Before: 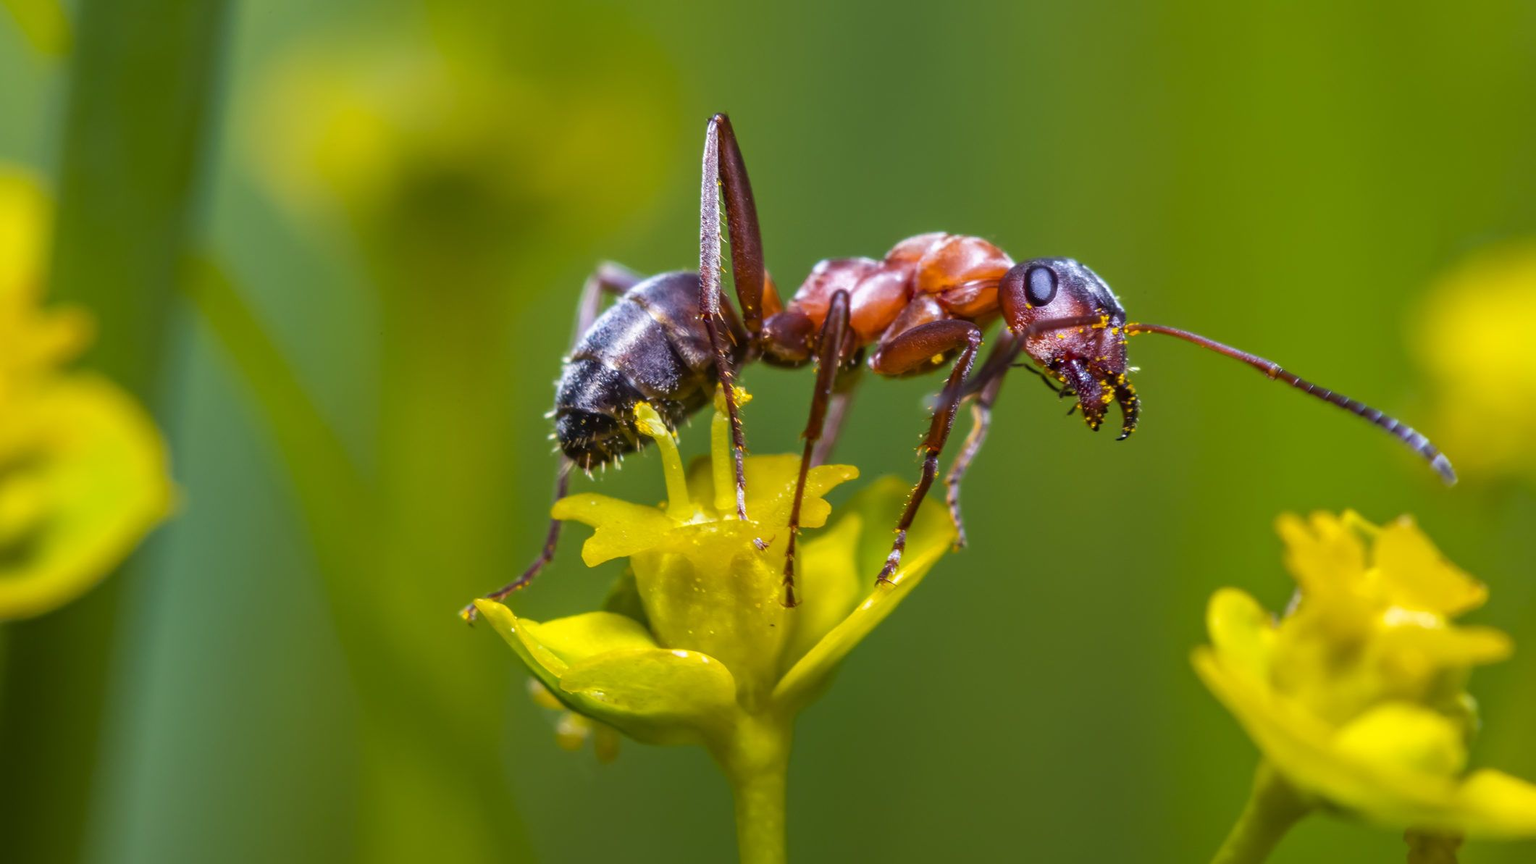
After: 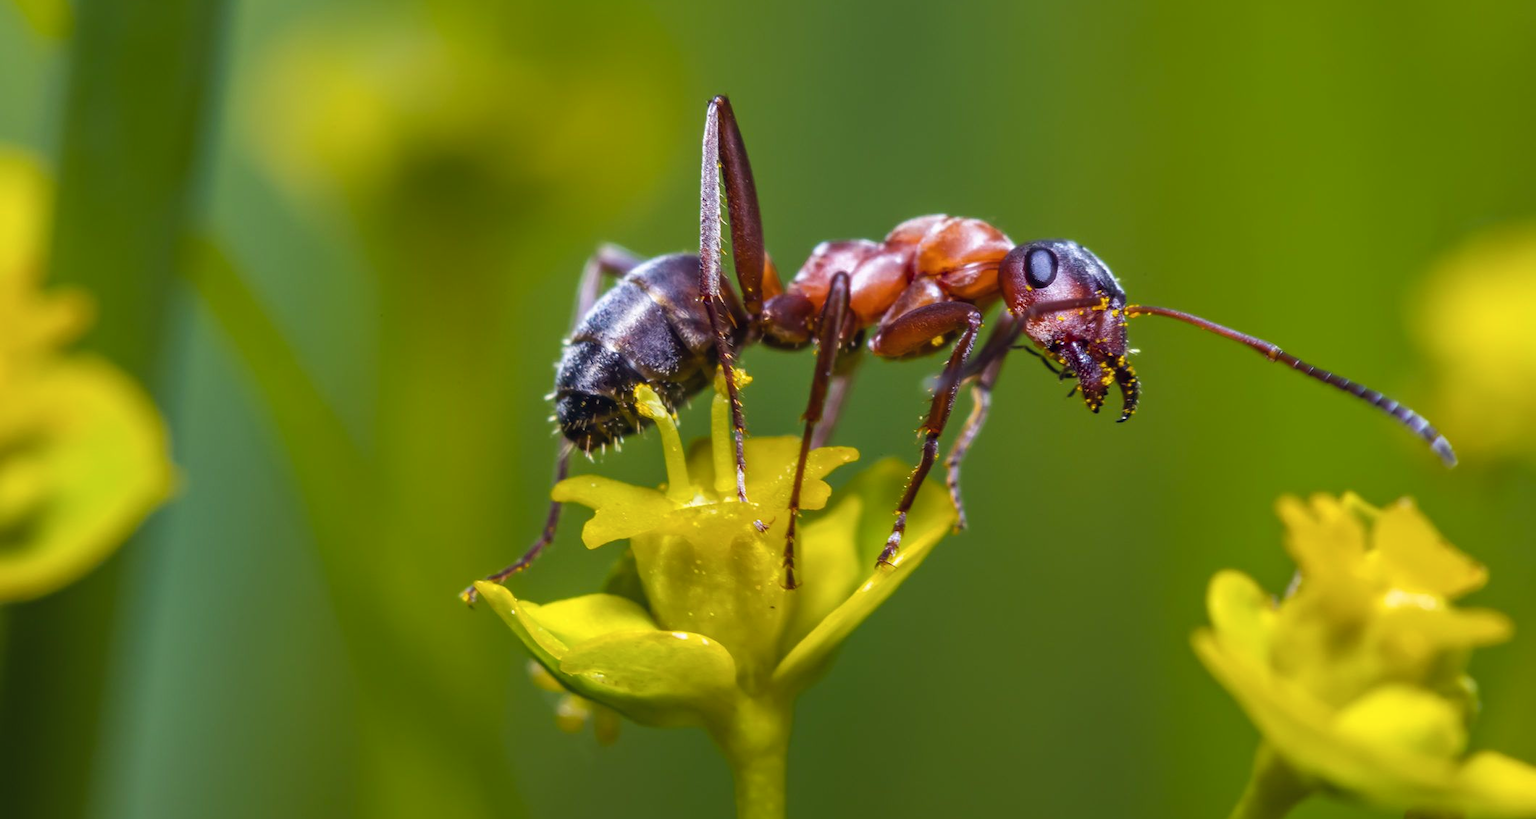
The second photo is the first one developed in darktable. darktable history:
color balance rgb: power › luminance -3.72%, power › hue 140.12°, global offset › chroma 0.052%, global offset › hue 253.86°, perceptual saturation grading › global saturation 1.645%, perceptual saturation grading › highlights -2.913%, perceptual saturation grading › mid-tones 3.463%, perceptual saturation grading › shadows 8.614%
crop and rotate: top 2.13%, bottom 3.029%
